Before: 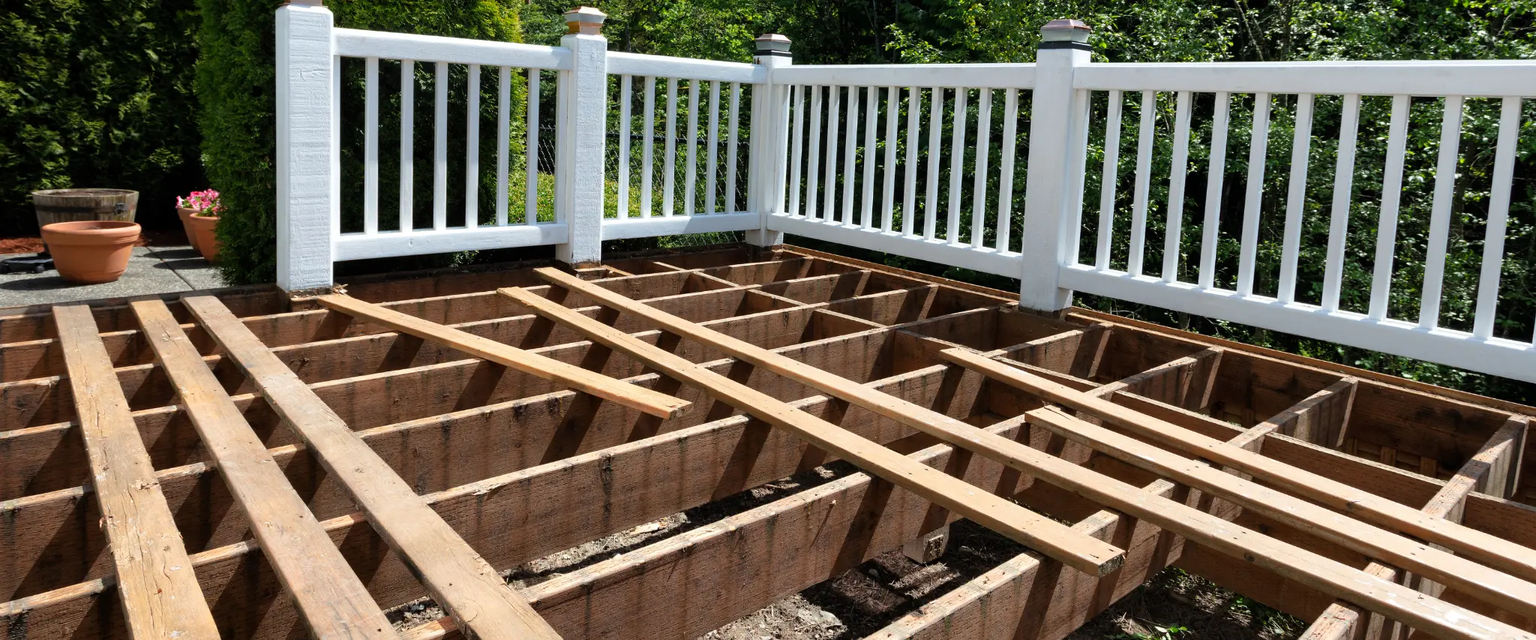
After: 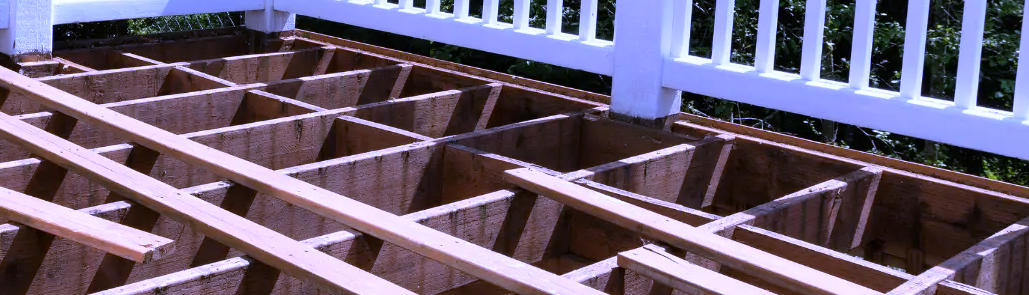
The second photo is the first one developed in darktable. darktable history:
crop: left 36.607%, top 34.735%, right 13.146%, bottom 30.611%
white balance: red 0.98, blue 1.61
